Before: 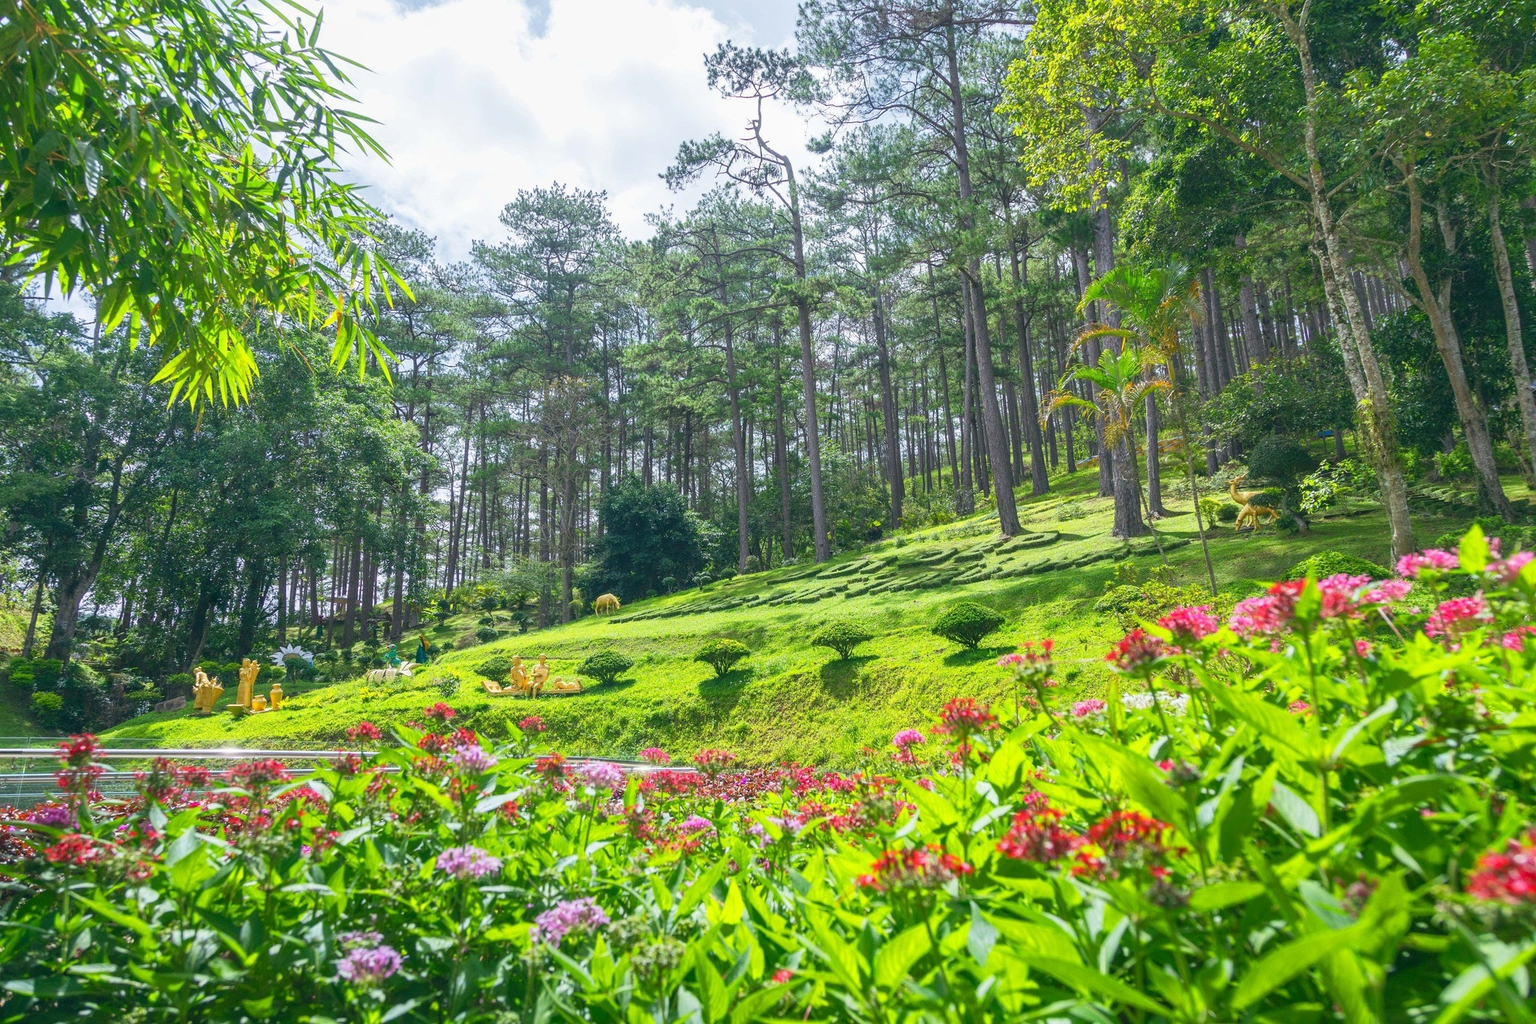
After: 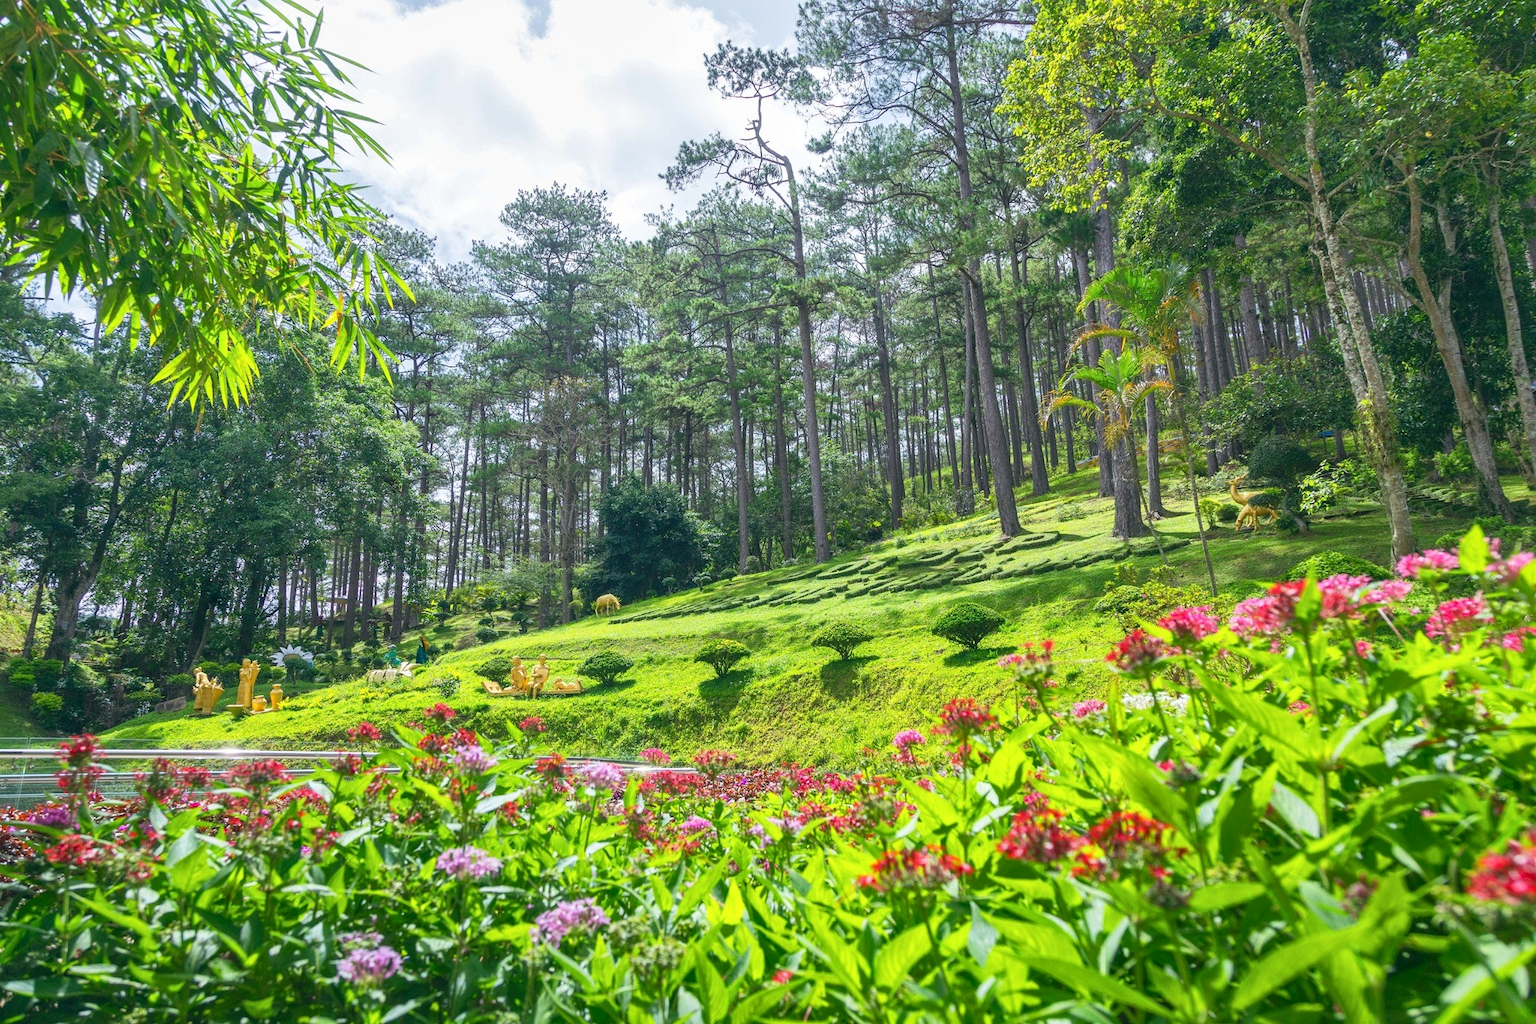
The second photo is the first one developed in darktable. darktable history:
local contrast: mode bilateral grid, contrast 20, coarseness 50, detail 120%, midtone range 0.2
white balance: emerald 1
